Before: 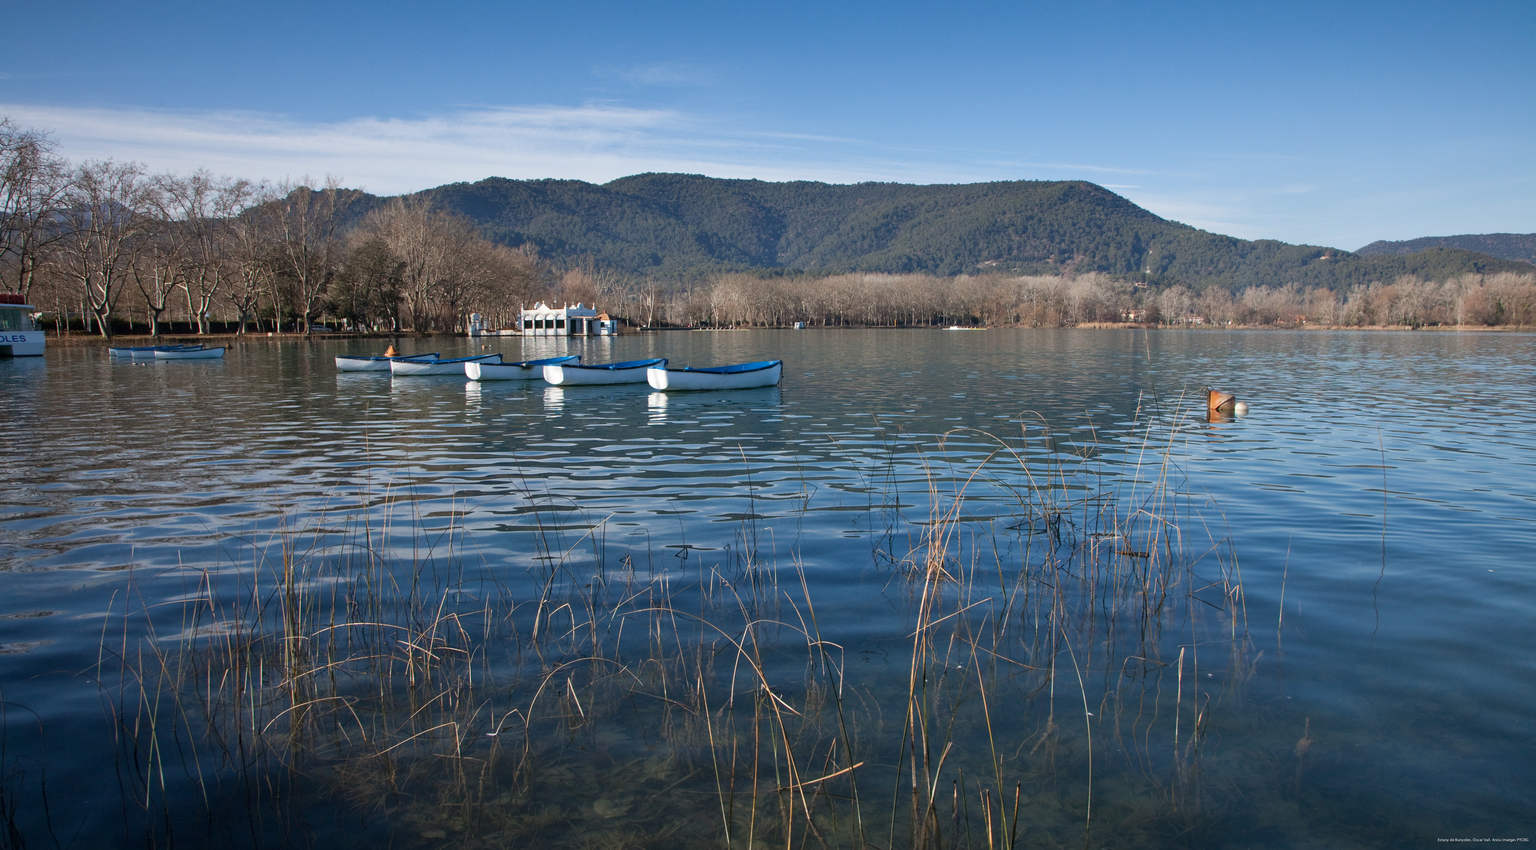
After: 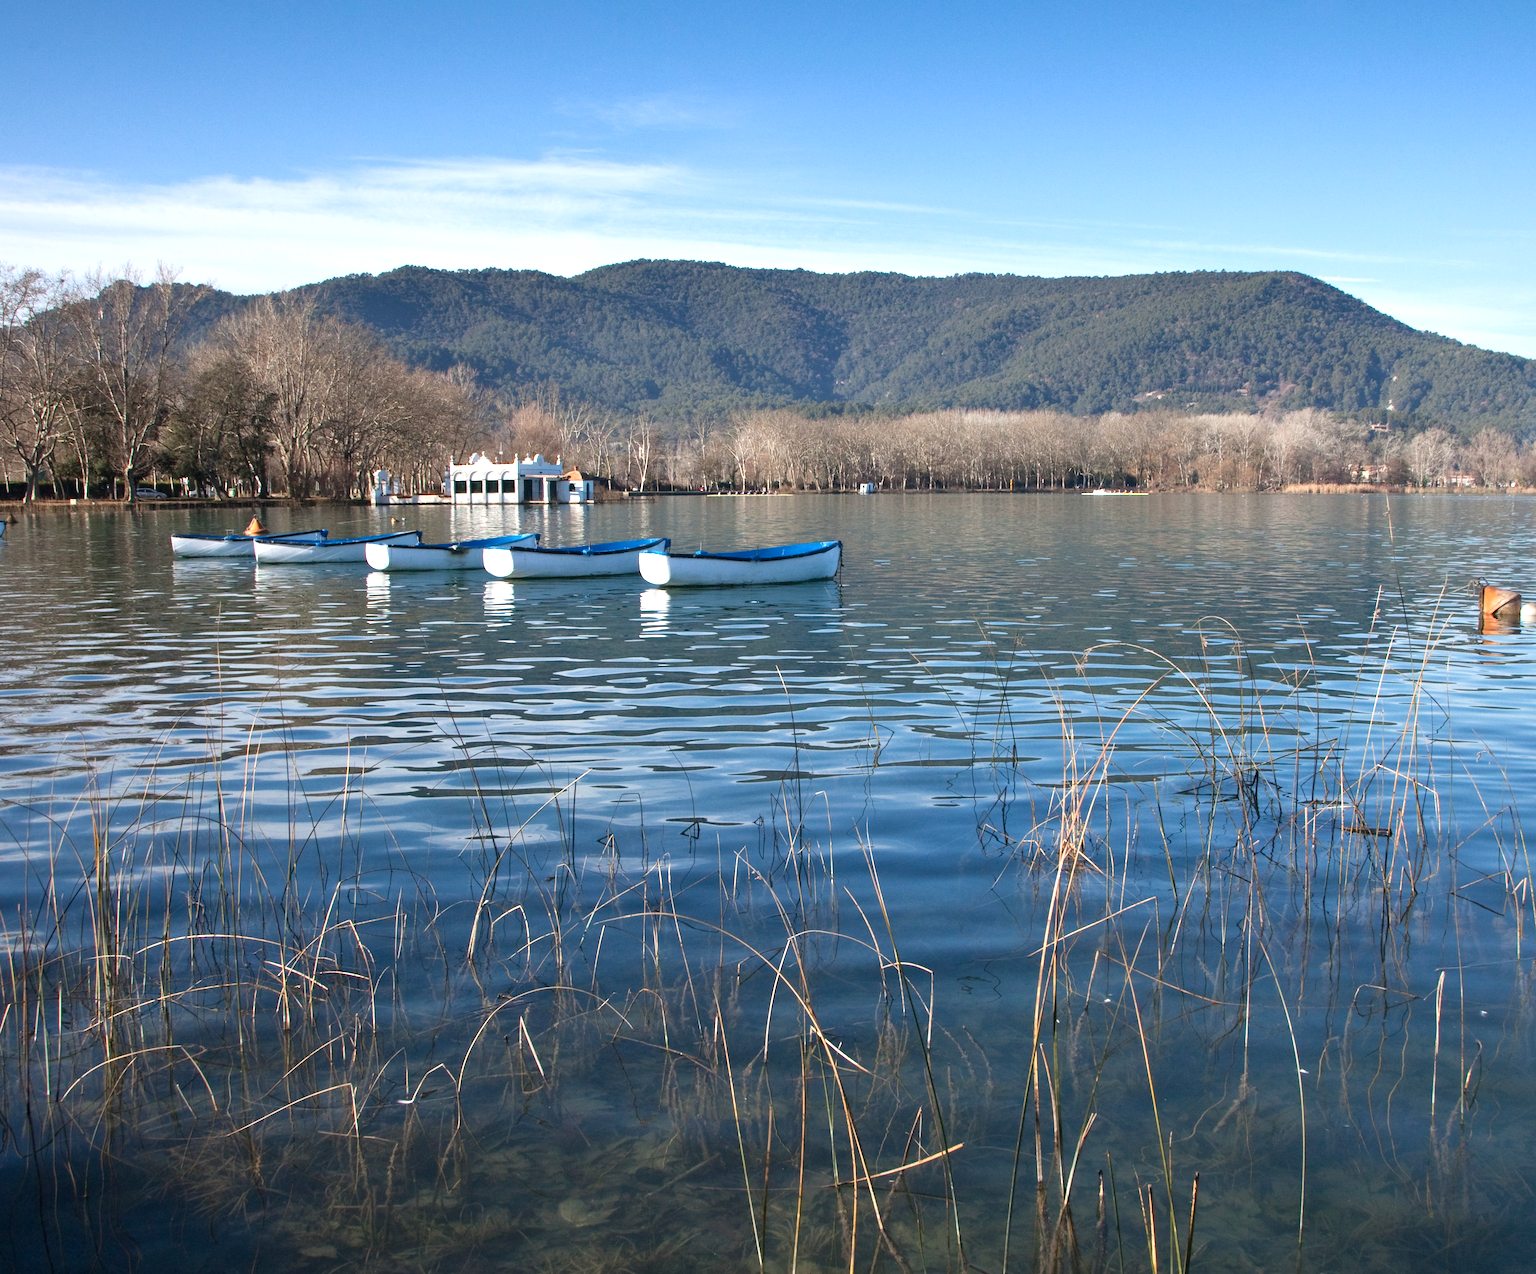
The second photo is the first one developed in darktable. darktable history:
contrast brightness saturation: contrast 0.07
crop and rotate: left 14.436%, right 18.898%
exposure: exposure 0.7 EV, compensate highlight preservation false
